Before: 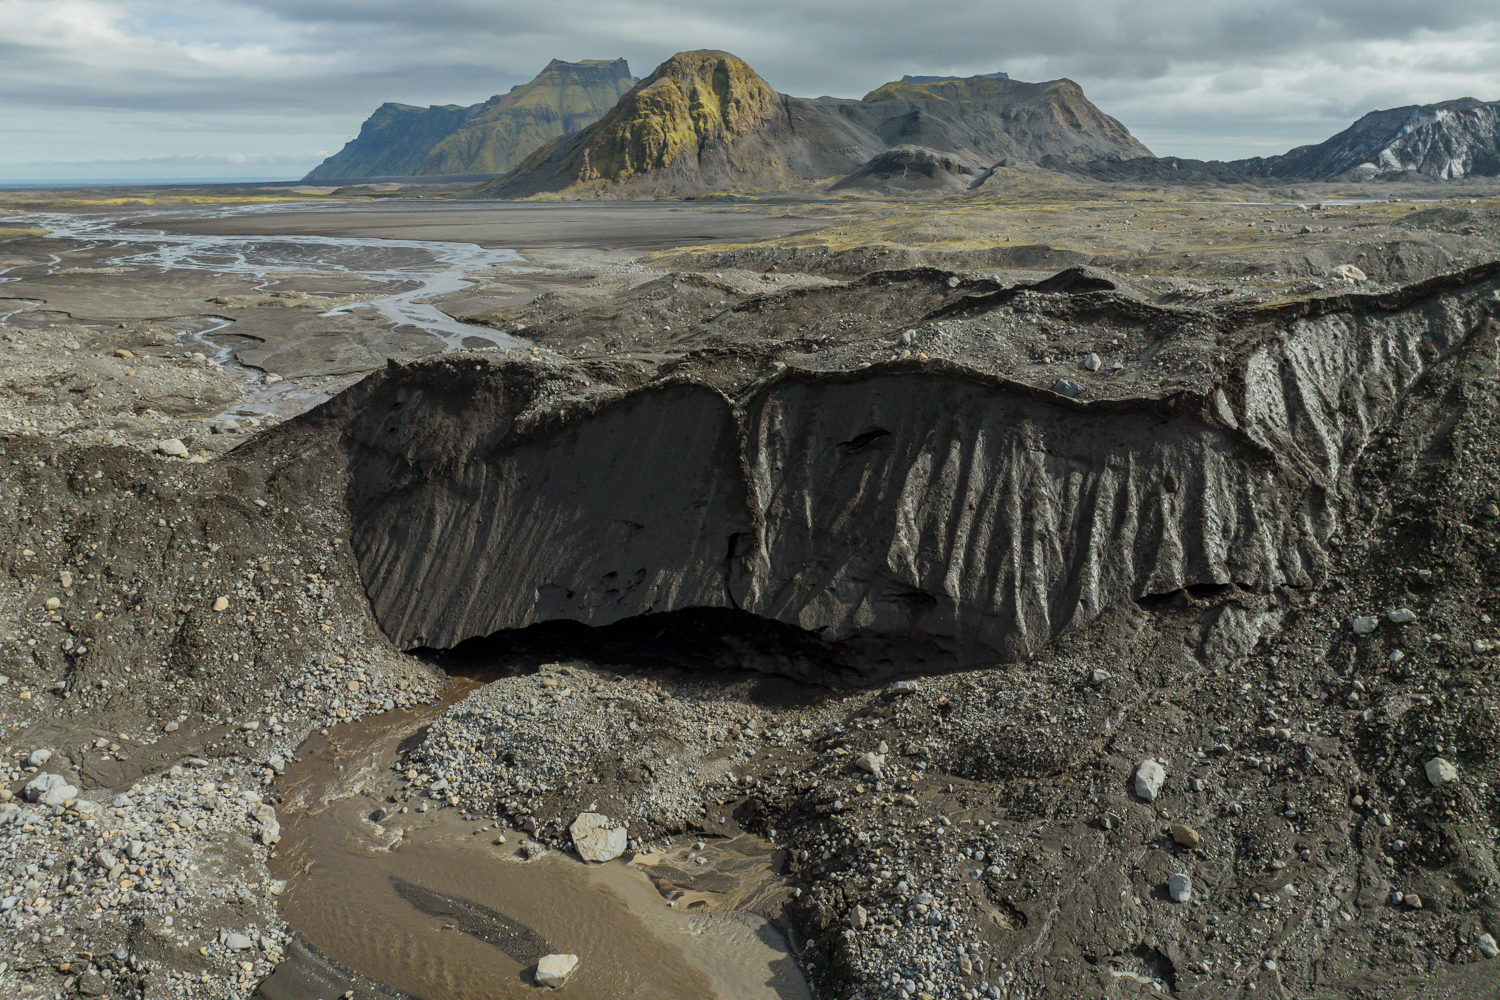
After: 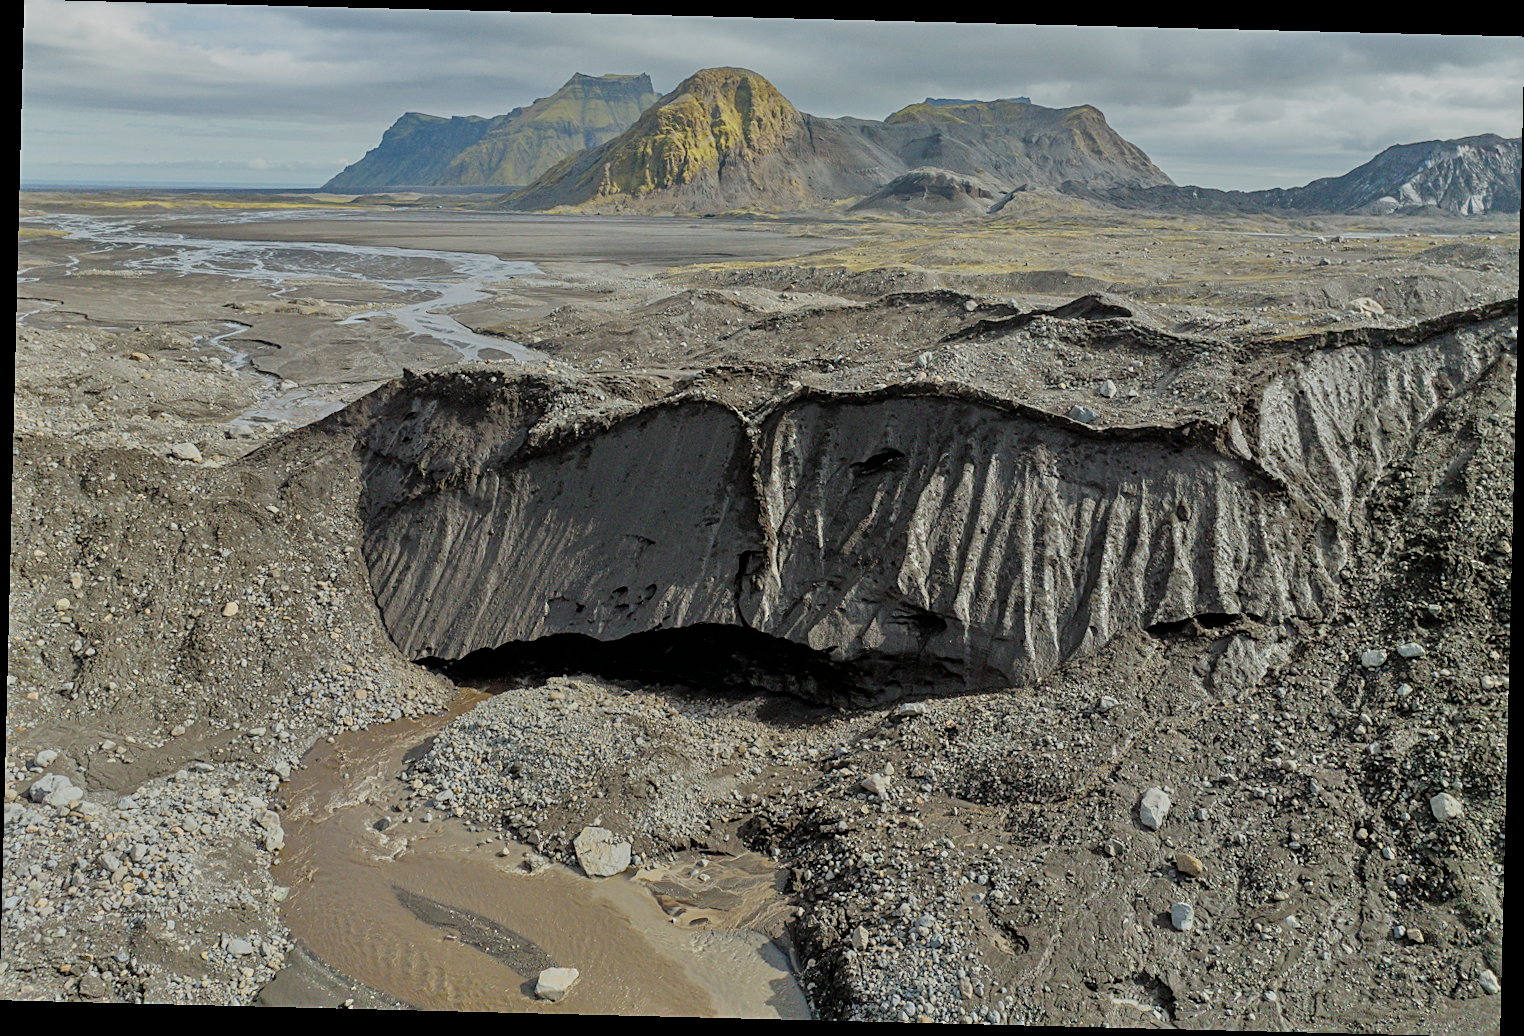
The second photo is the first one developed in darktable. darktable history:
crop and rotate: angle -1.42°
filmic rgb: black relative exposure -8 EV, white relative exposure 4.06 EV, hardness 4.11, contrast 0.926
sharpen: on, module defaults
tone equalizer: -7 EV 0.154 EV, -6 EV 0.636 EV, -5 EV 1.18 EV, -4 EV 1.34 EV, -3 EV 1.14 EV, -2 EV 0.6 EV, -1 EV 0.147 EV
